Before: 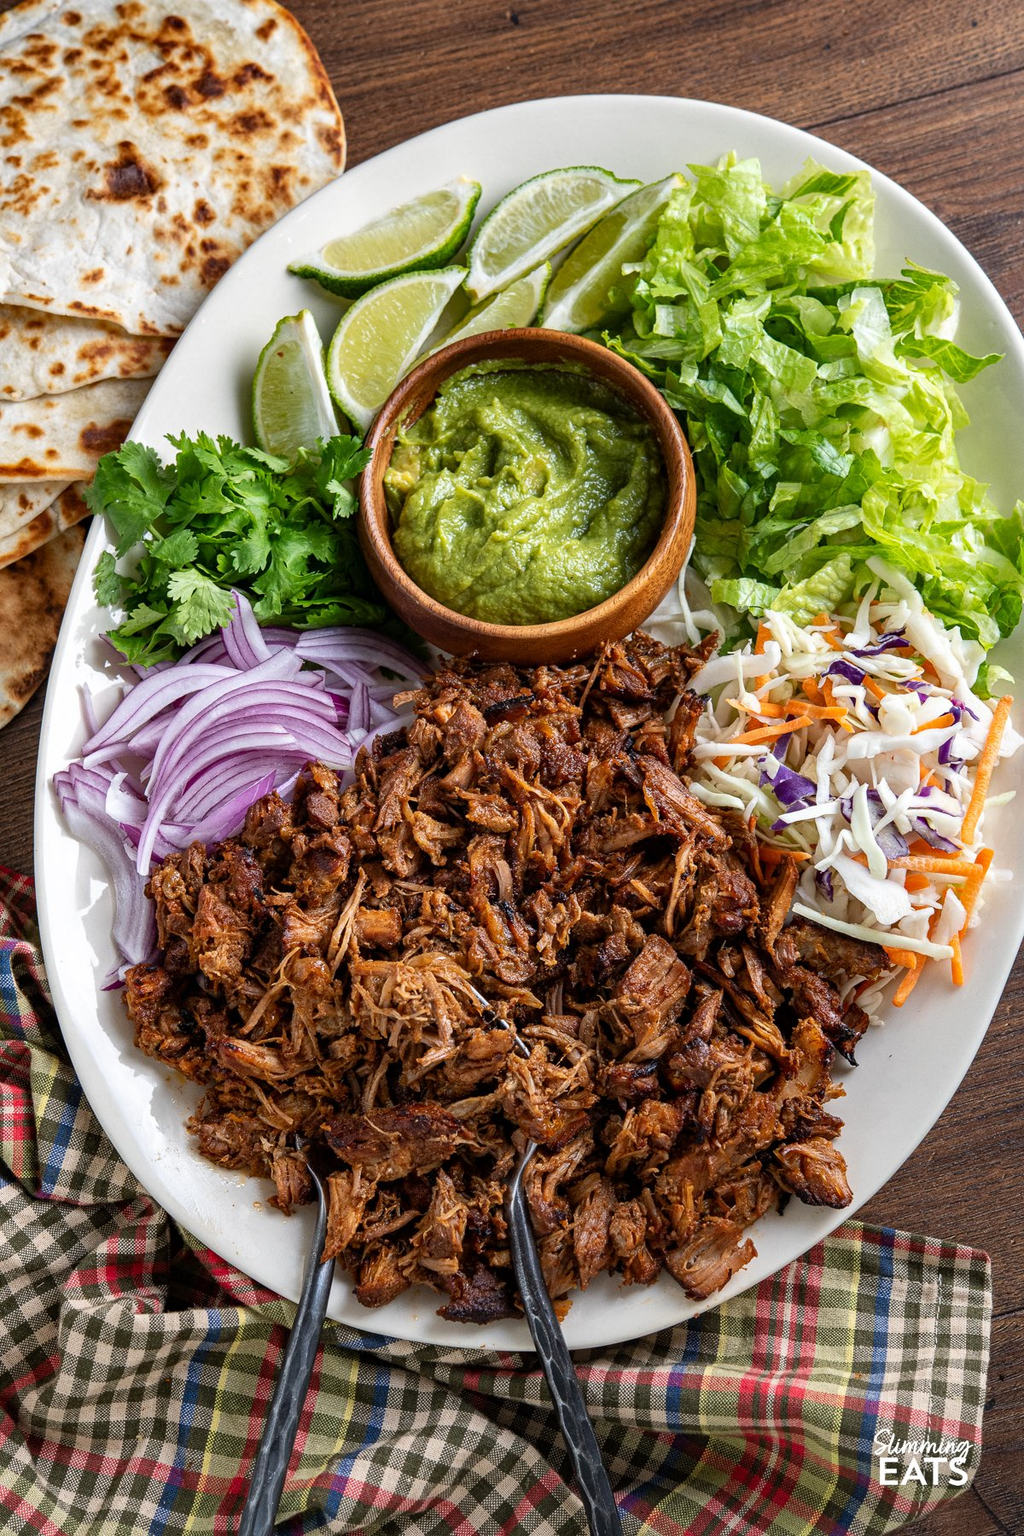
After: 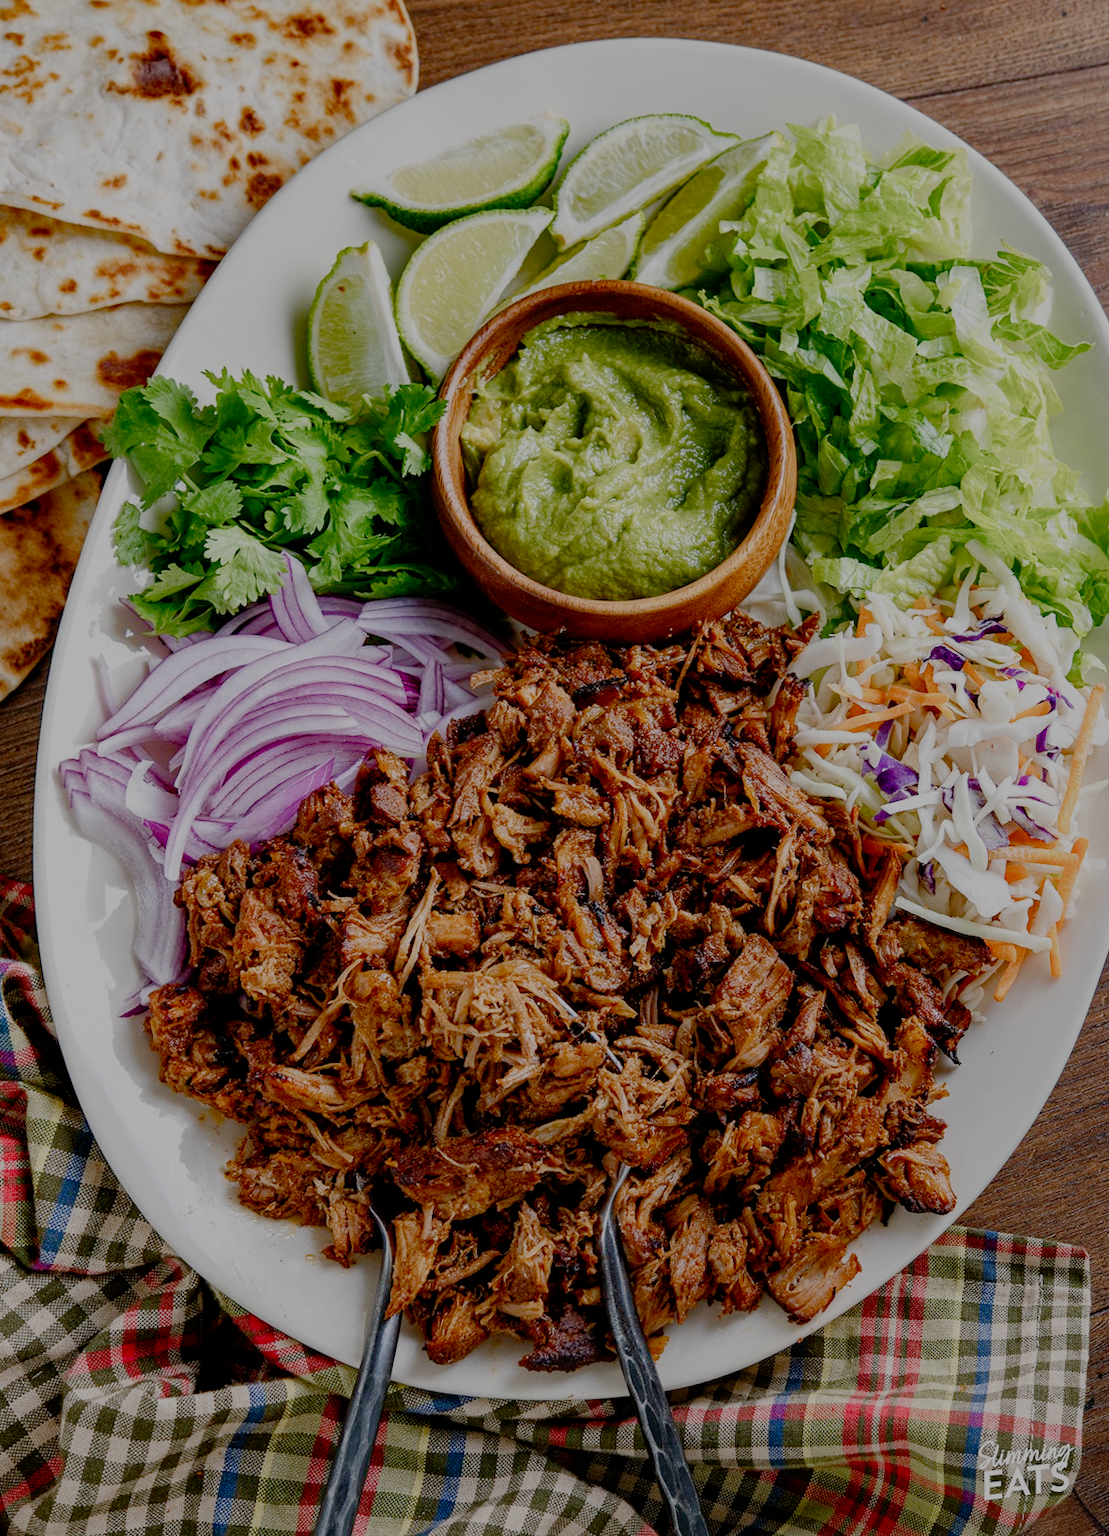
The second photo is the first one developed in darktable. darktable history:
rotate and perspective: rotation -0.013°, lens shift (vertical) -0.027, lens shift (horizontal) 0.178, crop left 0.016, crop right 0.989, crop top 0.082, crop bottom 0.918
color balance rgb: shadows lift › luminance -10%, shadows lift › chroma 1%, shadows lift › hue 113°, power › luminance -15%, highlights gain › chroma 0.2%, highlights gain › hue 333°, global offset › luminance 0.5%, perceptual saturation grading › global saturation 20%, perceptual saturation grading › highlights -50%, perceptual saturation grading › shadows 25%, contrast -10%
filmic rgb: black relative exposure -7 EV, white relative exposure 6 EV, threshold 3 EV, target black luminance 0%, hardness 2.73, latitude 61.22%, contrast 0.691, highlights saturation mix 10%, shadows ↔ highlights balance -0.073%, preserve chrominance no, color science v4 (2020), iterations of high-quality reconstruction 10, contrast in shadows soft, contrast in highlights soft, enable highlight reconstruction true
